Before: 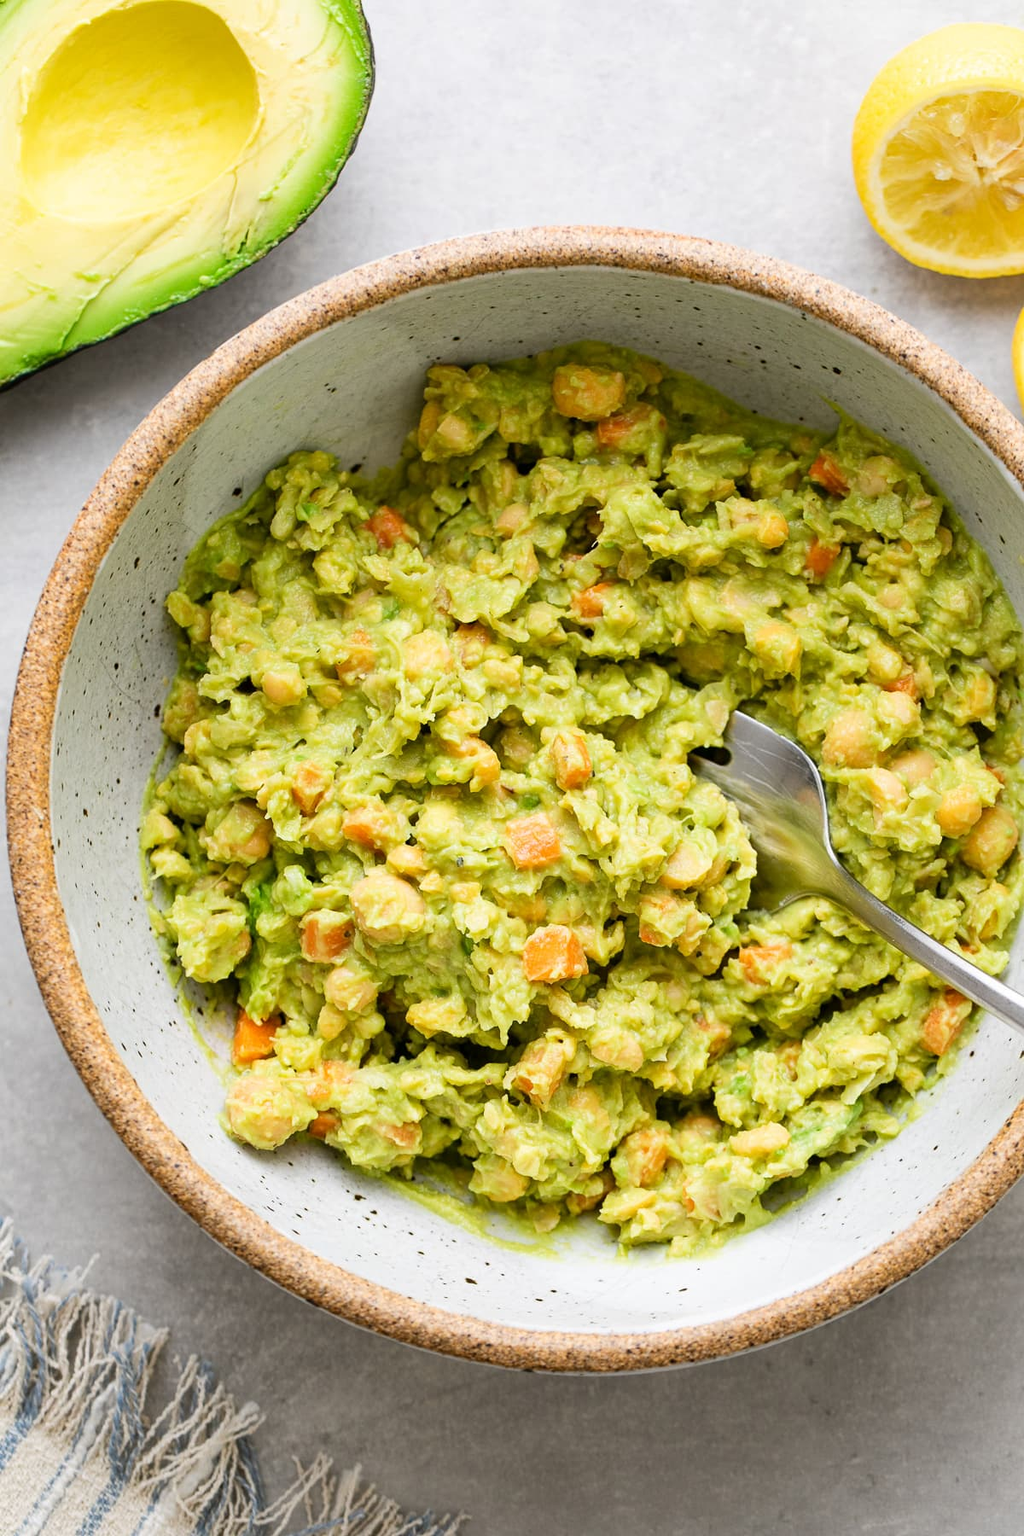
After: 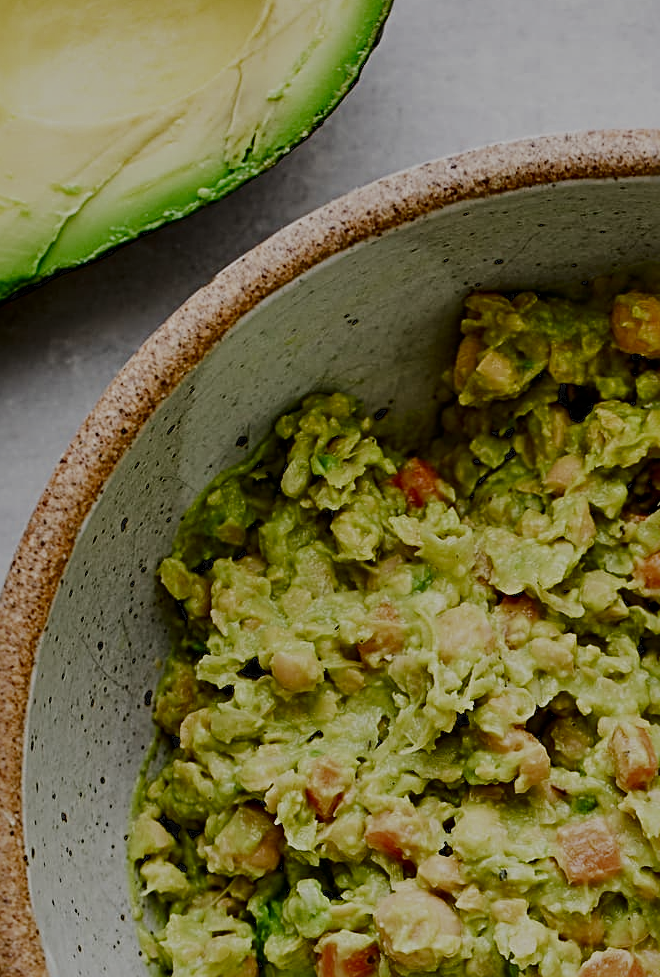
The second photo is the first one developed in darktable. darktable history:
filmic rgb: black relative exposure -7.65 EV, white relative exposure 4.56 EV, hardness 3.61, contrast 1.059, add noise in highlights 0.001, preserve chrominance max RGB, color science v3 (2019), use custom middle-gray values true, contrast in highlights soft
contrast brightness saturation: brightness -0.518
shadows and highlights: soften with gaussian
levels: black 0.043%
crop and rotate: left 3.064%, top 7.542%, right 41.896%, bottom 38.166%
sharpen: radius 3.99
